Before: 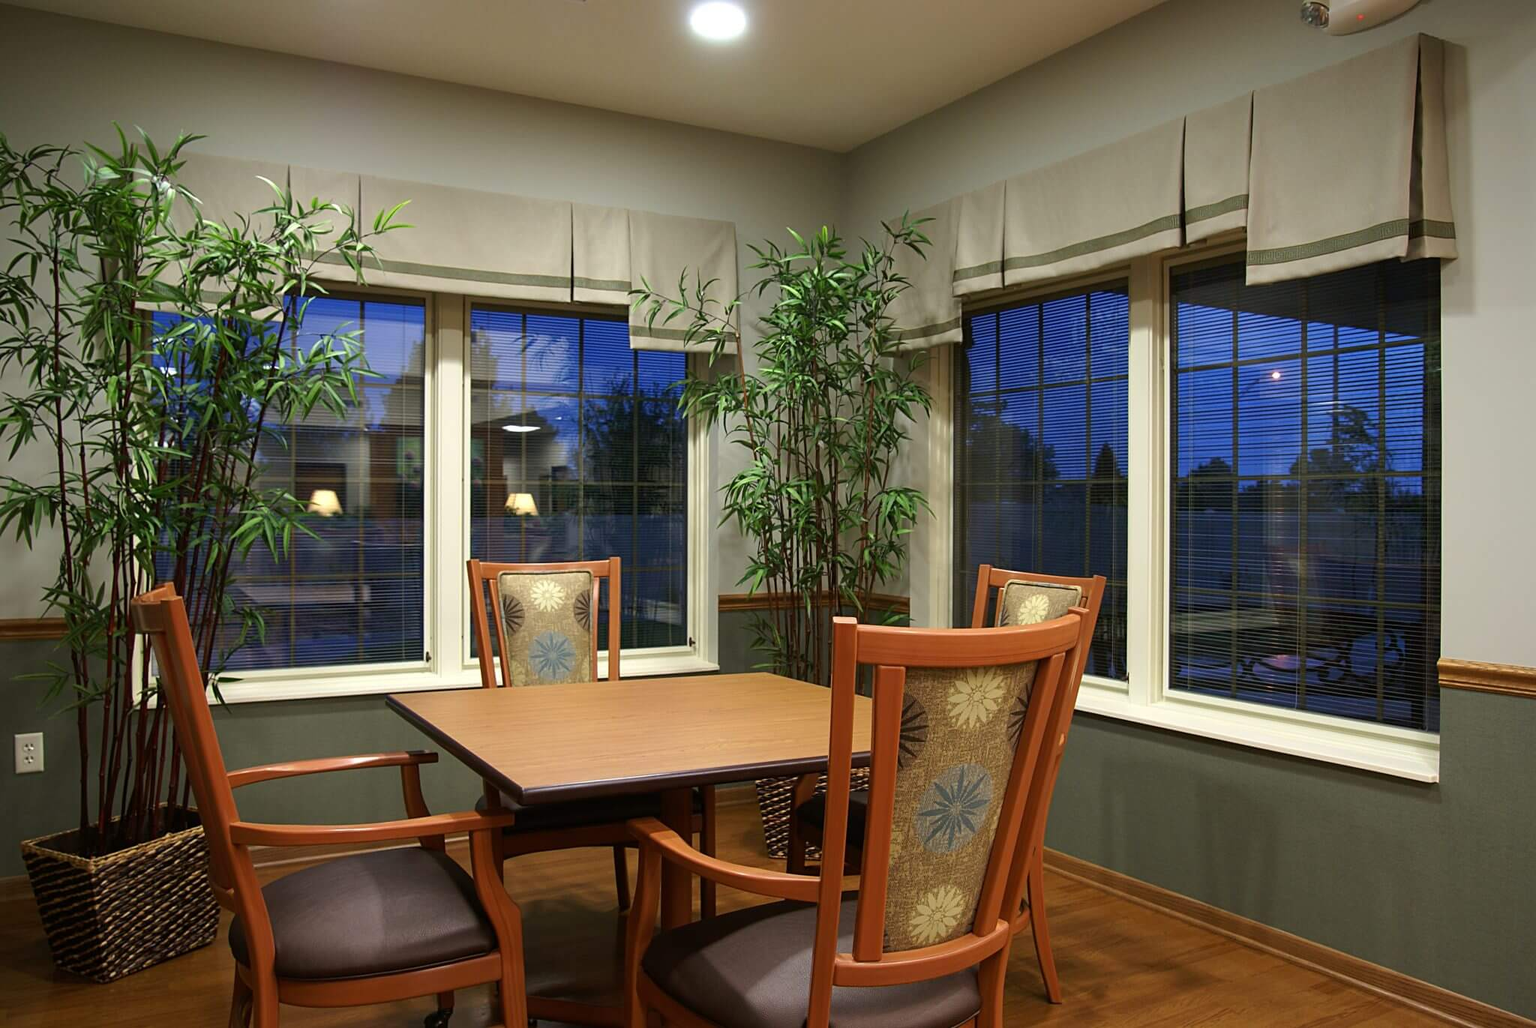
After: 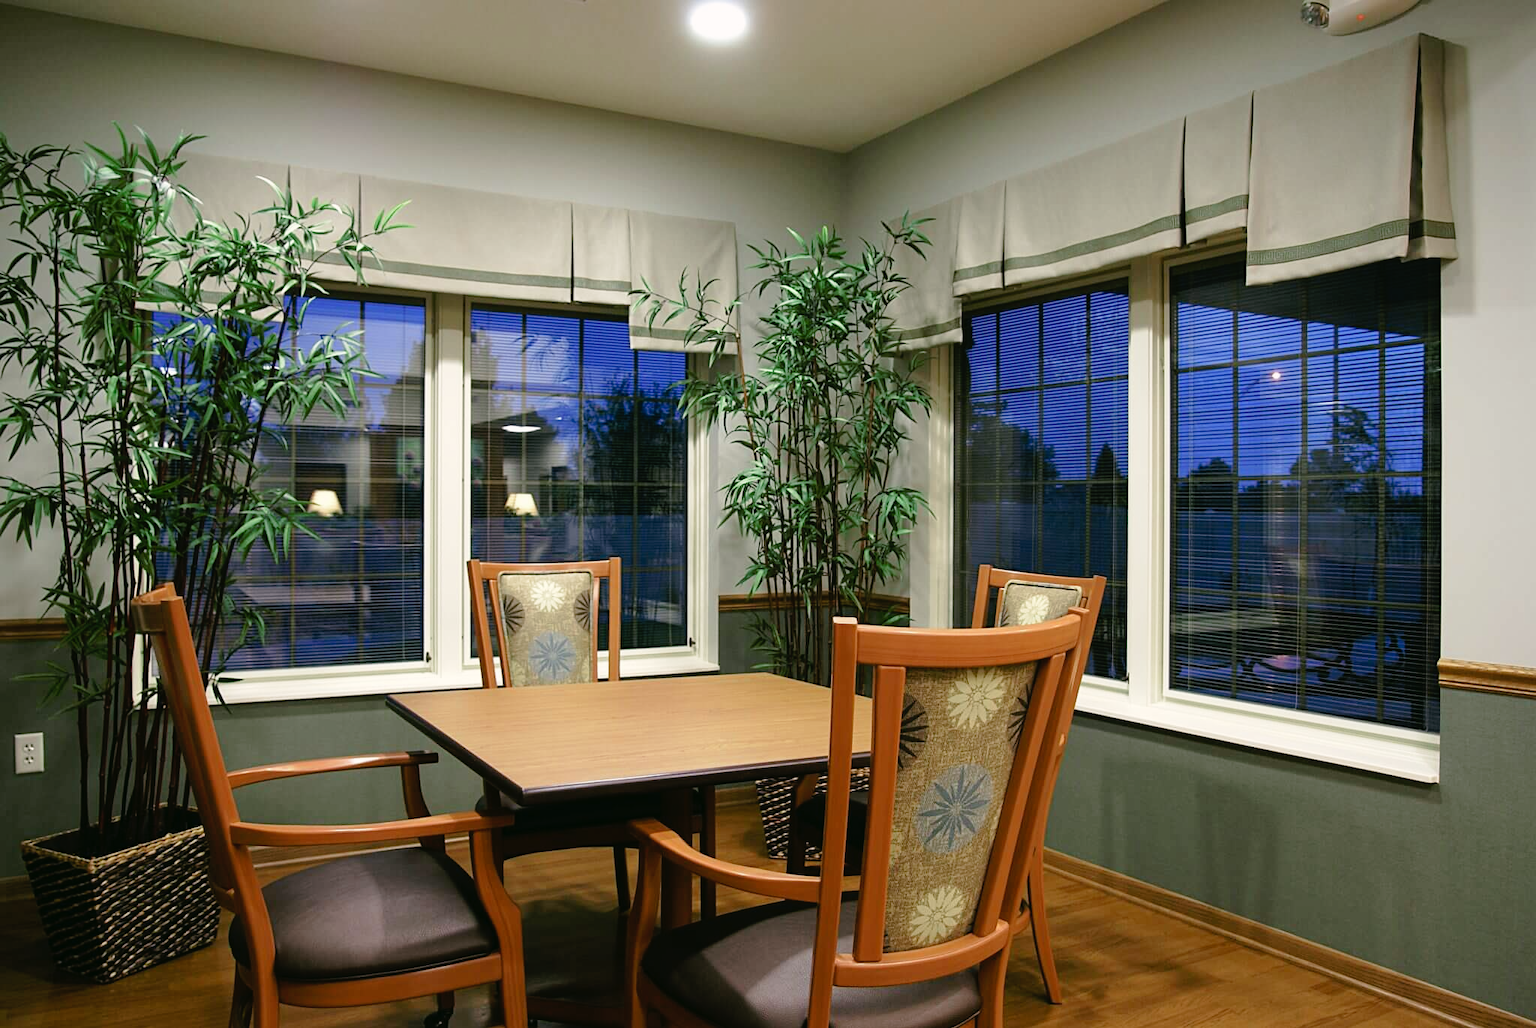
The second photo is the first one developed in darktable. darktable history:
tone curve: curves: ch0 [(0, 0) (0.003, 0.003) (0.011, 0.006) (0.025, 0.015) (0.044, 0.025) (0.069, 0.034) (0.1, 0.052) (0.136, 0.092) (0.177, 0.157) (0.224, 0.228) (0.277, 0.305) (0.335, 0.392) (0.399, 0.466) (0.468, 0.543) (0.543, 0.612) (0.623, 0.692) (0.709, 0.78) (0.801, 0.865) (0.898, 0.935) (1, 1)], preserve colors none
color look up table: target L [91.82, 91.32, 93.6, 90.09, 87.57, 65.02, 67.64, 59.02, 58.12, 40.56, 38.55, 17.4, 200.1, 83.56, 65.96, 65.51, 65.23, 62.63, 50.14, 48.77, 44.24, 42.38, 40.79, 24.3, 20.89, 15.1, 78.82, 77.63, 69.52, 66.03, 60.78, 59.59, 55.16, 49.19, 48.85, 41.91, 36.33, 34.22, 34.02, 29.57, 13.41, 8.541, 97.49, 91.97, 76.95, 56.56, 54.2, 52.66, 33.21], target a [-36.31, -14.68, -20.38, -32.76, -53.12, -23.95, -12.82, -33.93, -55.92, -18.01, -34.43, -16.55, 0, 1.525, 14.95, 29.71, 5.667, 40.06, 53.52, 72.11, 43.67, 26.08, 14.26, 29.85, 30.56, -0.196, 25.38, 6.209, 35.91, 37.41, 15.29, 69.59, 61.3, 24.86, 0.744, 55.93, 27.18, 31.42, 57.79, 12.18, 27.56, 7.387, -1.188, -29.48, -12.26, 0.883, -3.96, -23.72, -14.01], target b [29.59, 31.56, 6.961, 14.52, 27.9, 44.48, 7.118, 8.281, 34.76, 17.86, 26.26, 19.47, 0, 62.81, 17.23, 52.67, 59.83, 65.64, 15.03, 41.08, 46.03, 23.14, 39.45, 29.05, 4.279, 11.46, -23.45, -4.445, 2.29, -46.17, -49.47, -53.75, -25.02, -9.046, -1.062, -0.213, -43.37, -85.73, -76.53, -56.8, -46.9, -7.854, -0.425, -9.089, -30.77, -19.31, -43.58, -18.67, -6.408], num patches 49
